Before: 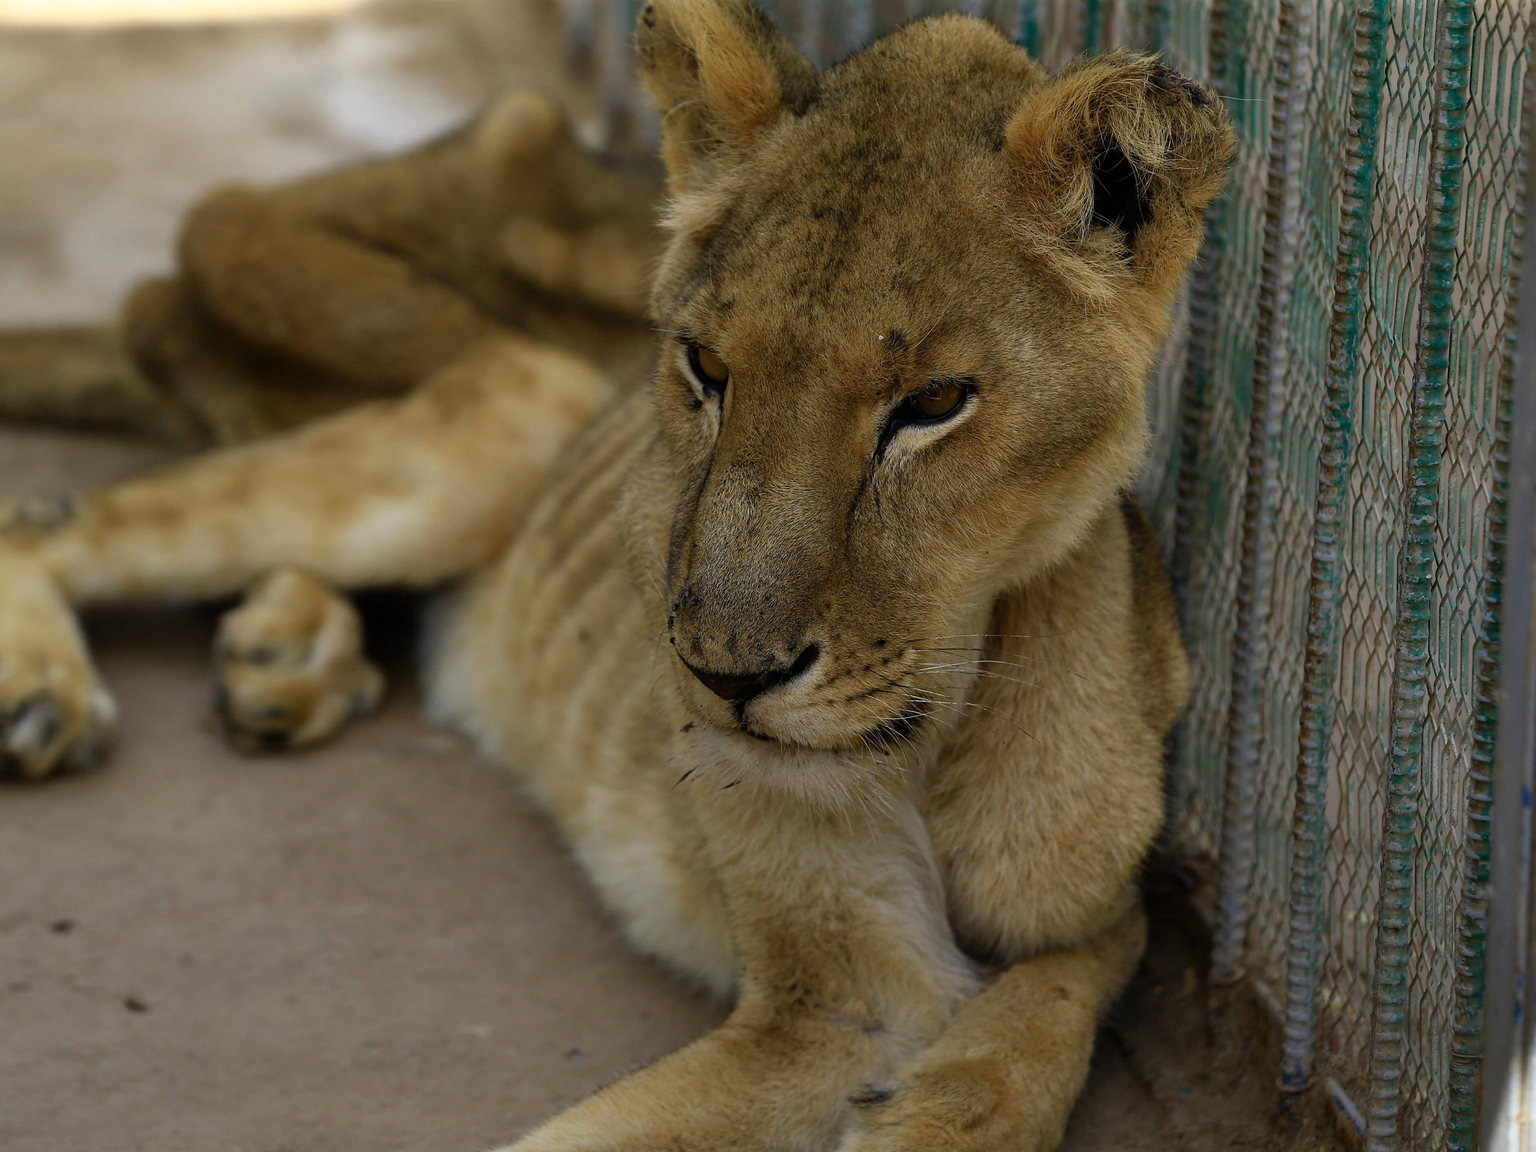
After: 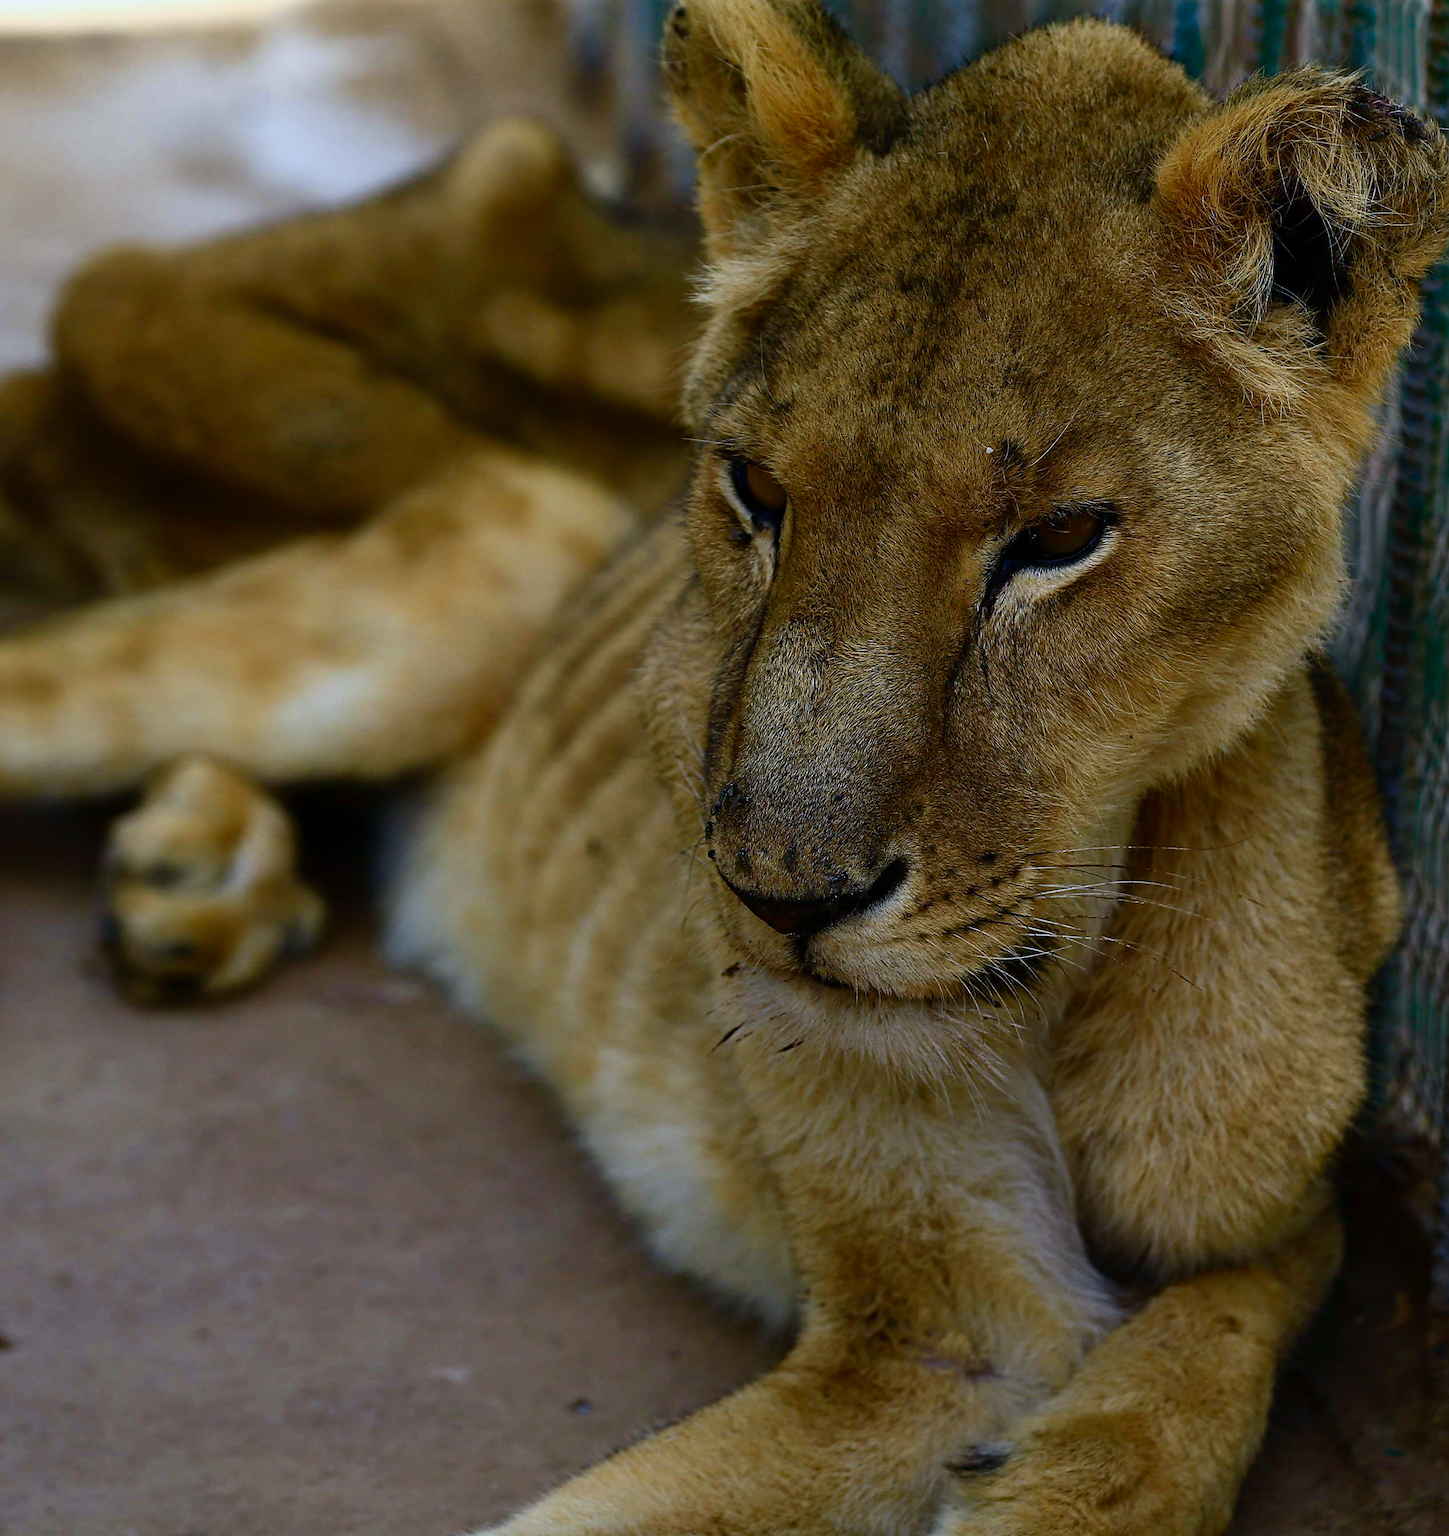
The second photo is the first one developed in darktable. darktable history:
tone equalizer: on, module defaults
sharpen: radius 1, threshold 1
crop and rotate: left 9.061%, right 20.142%
color balance rgb: contrast -30%
color calibration: output R [0.994, 0.059, -0.119, 0], output G [-0.036, 1.09, -0.119, 0], output B [0.078, -0.108, 0.961, 0], illuminant custom, x 0.371, y 0.382, temperature 4281.14 K
contrast brightness saturation: contrast 0.28
tone curve: curves: ch0 [(0, 0) (0.003, 0.001) (0.011, 0.005) (0.025, 0.011) (0.044, 0.02) (0.069, 0.031) (0.1, 0.045) (0.136, 0.078) (0.177, 0.124) (0.224, 0.18) (0.277, 0.245) (0.335, 0.315) (0.399, 0.393) (0.468, 0.477) (0.543, 0.569) (0.623, 0.666) (0.709, 0.771) (0.801, 0.871) (0.898, 0.965) (1, 1)], preserve colors none
haze removal: compatibility mode true, adaptive false
